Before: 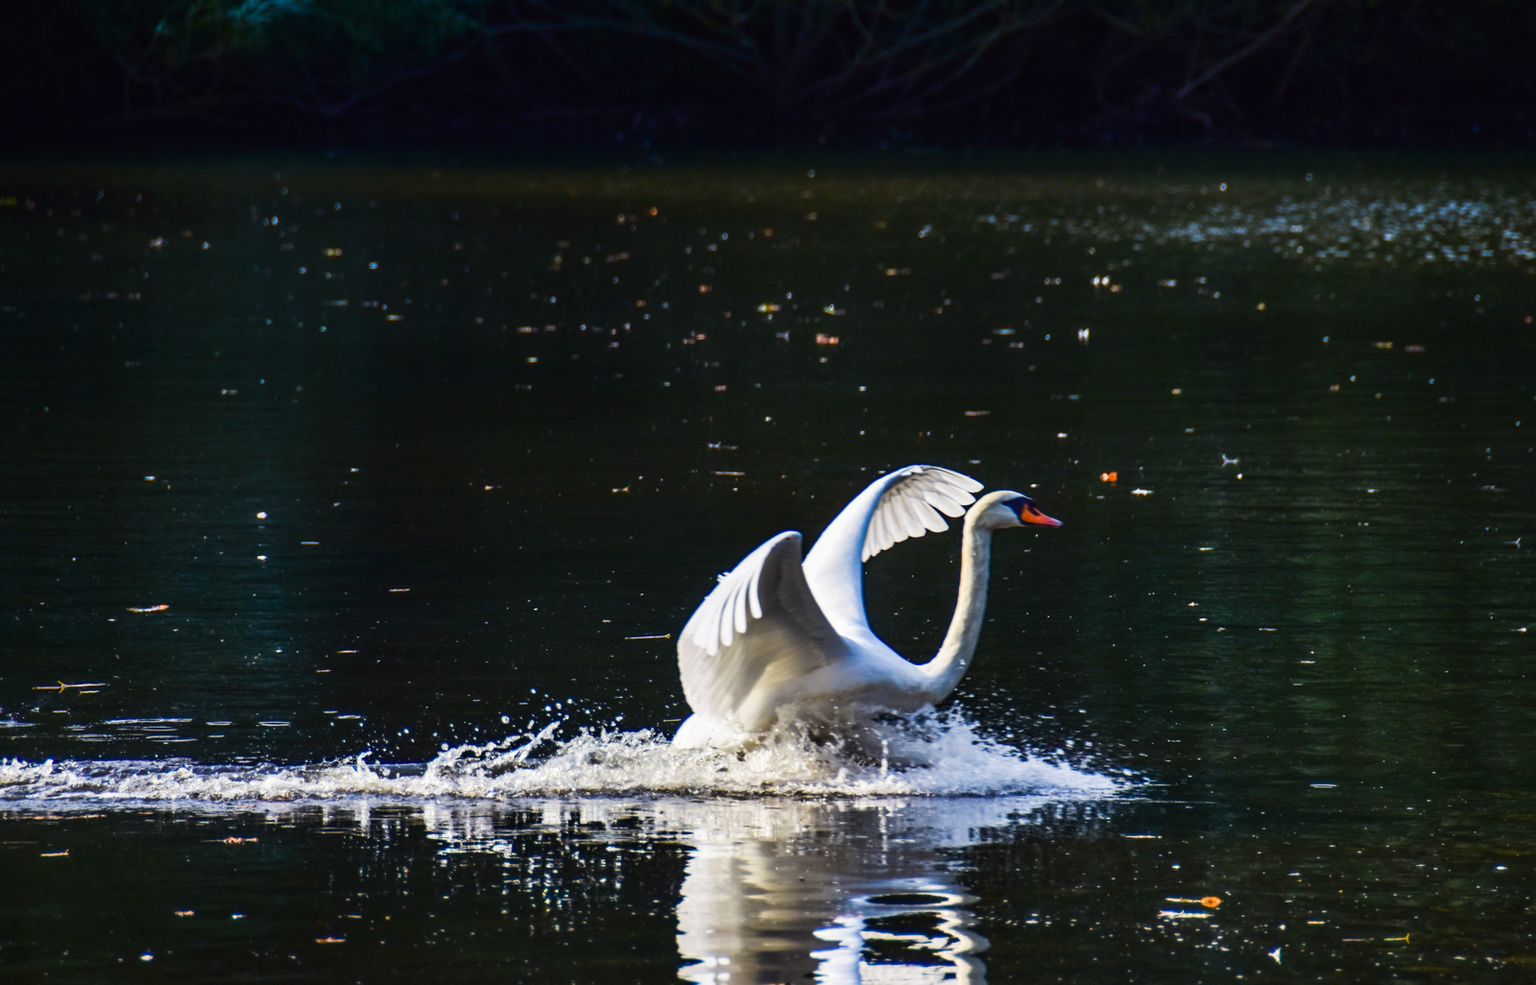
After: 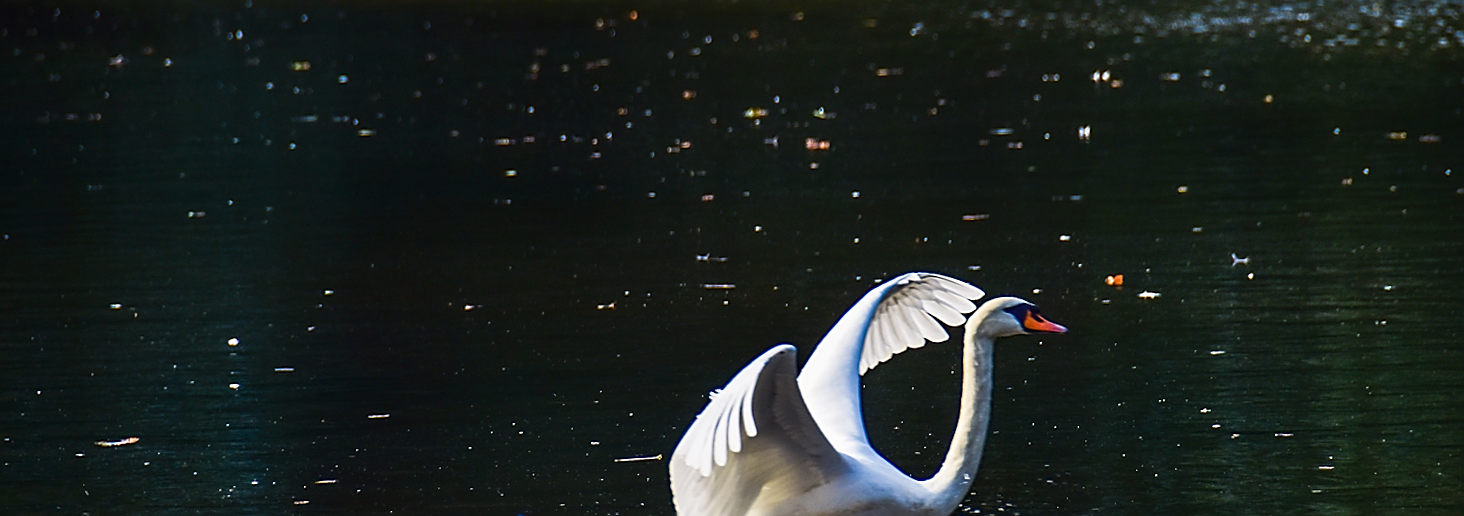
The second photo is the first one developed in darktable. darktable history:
sharpen: radius 1.4, amount 1.25, threshold 0.7
rotate and perspective: rotation -1.42°, crop left 0.016, crop right 0.984, crop top 0.035, crop bottom 0.965
crop: left 1.744%, top 19.225%, right 5.069%, bottom 28.357%
